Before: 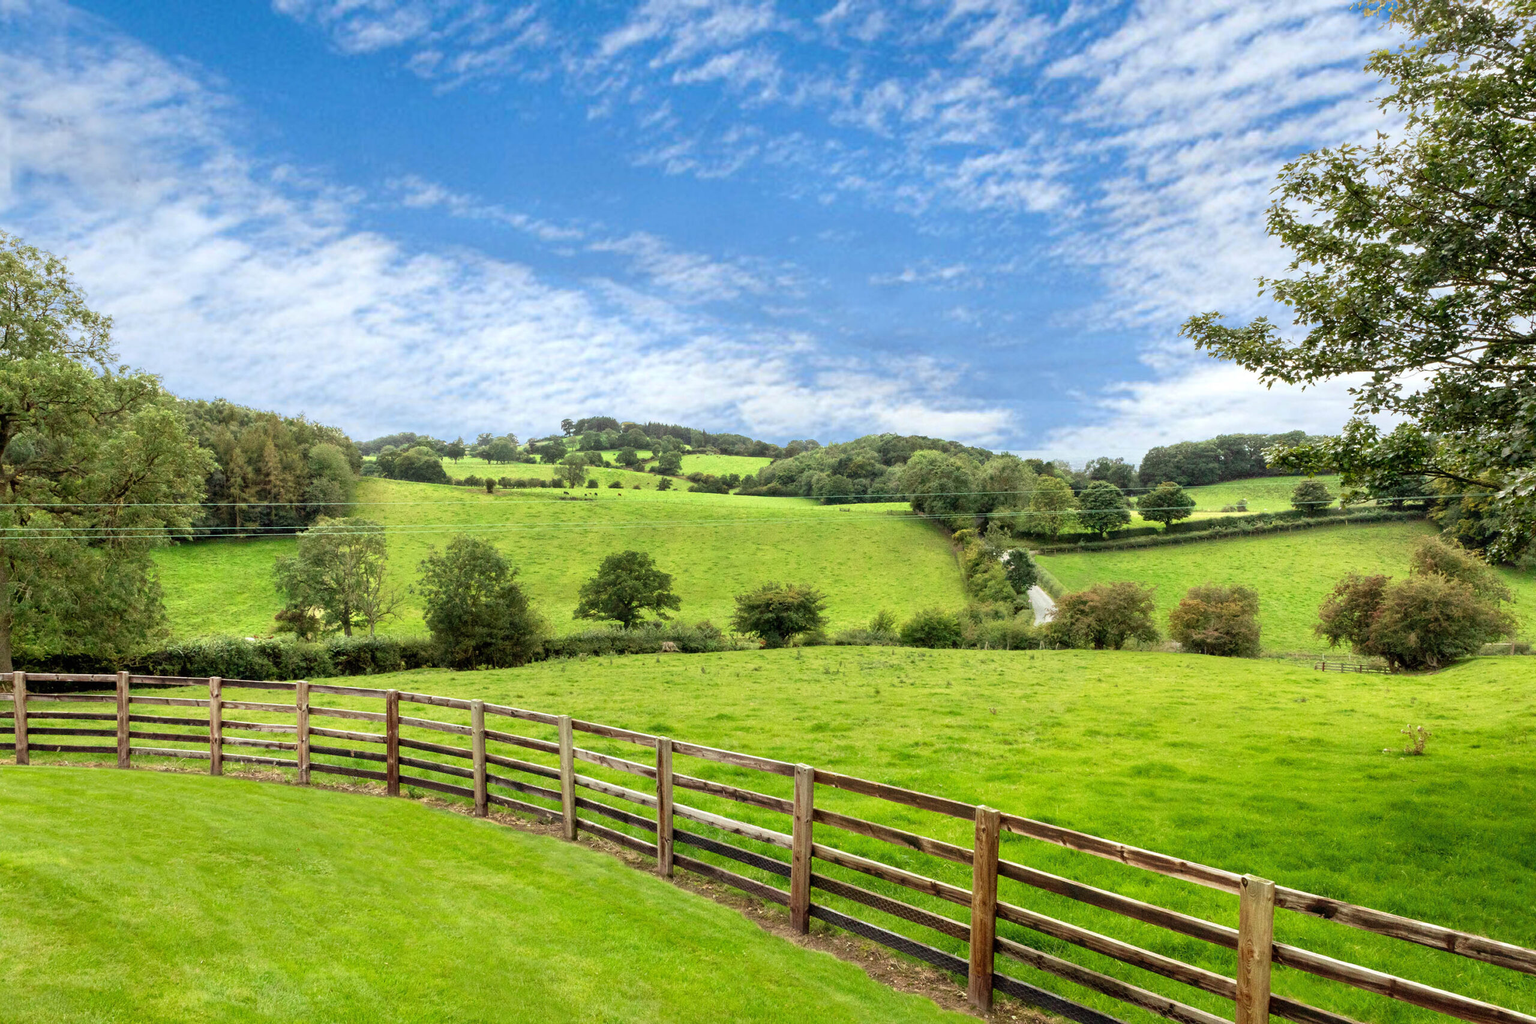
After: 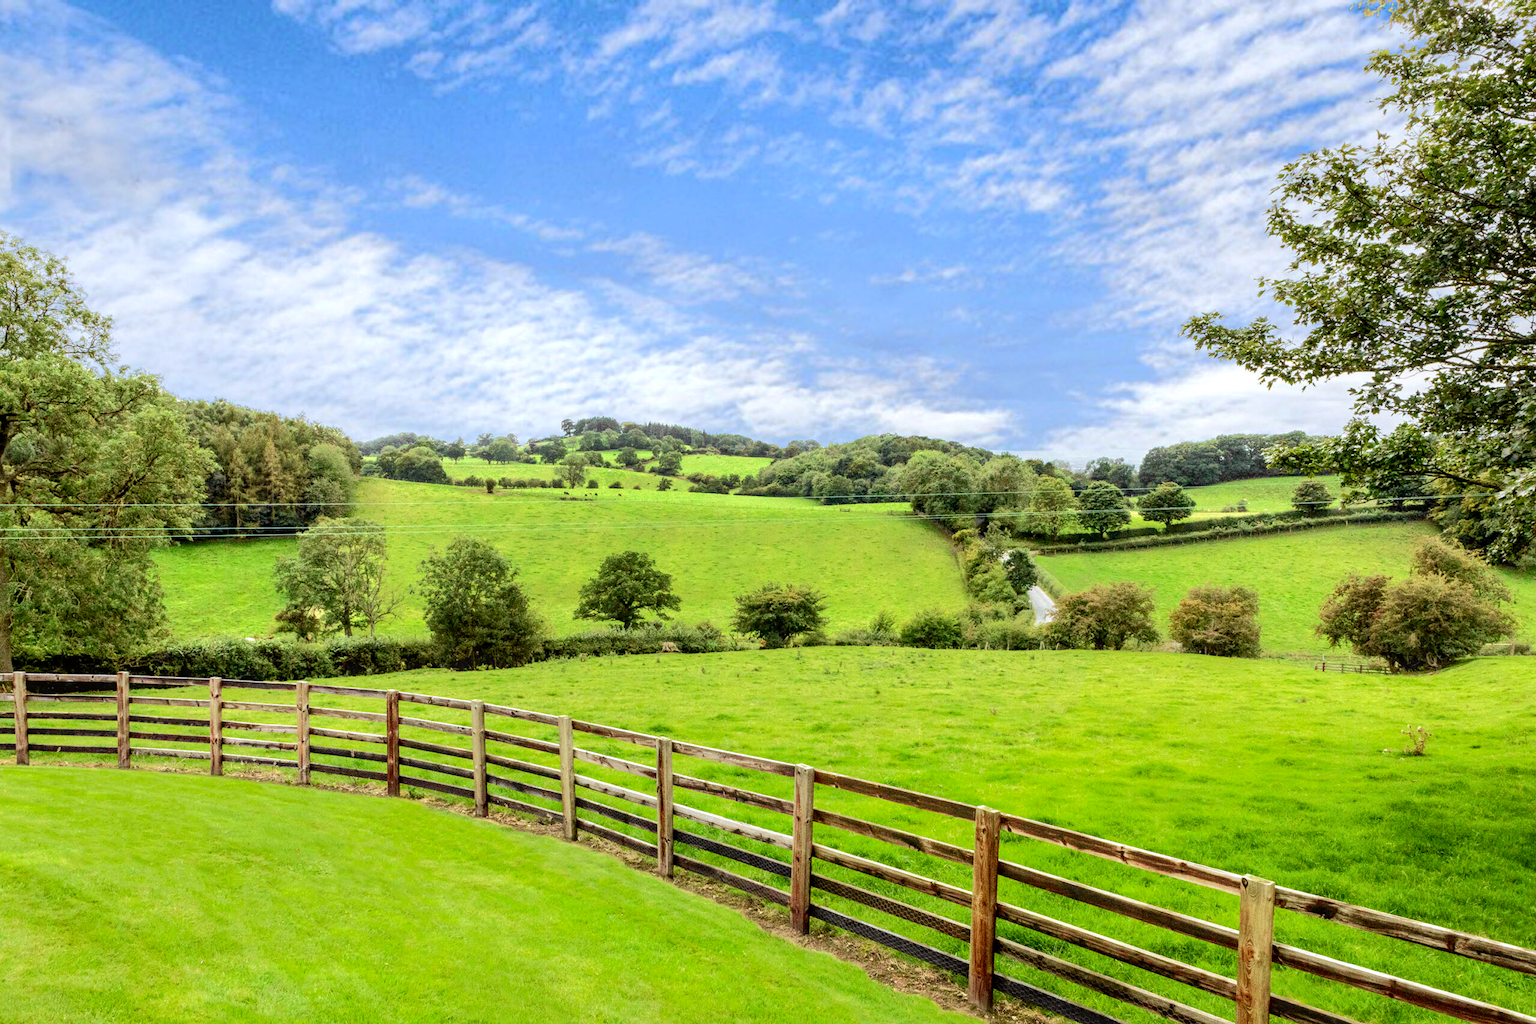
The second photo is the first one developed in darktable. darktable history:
local contrast: on, module defaults
white balance: red 0.984, blue 1.059
tone curve: curves: ch0 [(0, 0.019) (0.066, 0.054) (0.184, 0.184) (0.369, 0.417) (0.501, 0.586) (0.617, 0.71) (0.743, 0.787) (0.997, 0.997)]; ch1 [(0, 0) (0.187, 0.156) (0.388, 0.372) (0.437, 0.428) (0.474, 0.472) (0.499, 0.5) (0.521, 0.514) (0.548, 0.567) (0.6, 0.629) (0.82, 0.831) (1, 1)]; ch2 [(0, 0) (0.234, 0.227) (0.352, 0.372) (0.459, 0.484) (0.5, 0.505) (0.518, 0.516) (0.529, 0.541) (0.56, 0.594) (0.607, 0.644) (0.74, 0.771) (0.858, 0.873) (0.999, 0.994)], color space Lab, independent channels, preserve colors none
